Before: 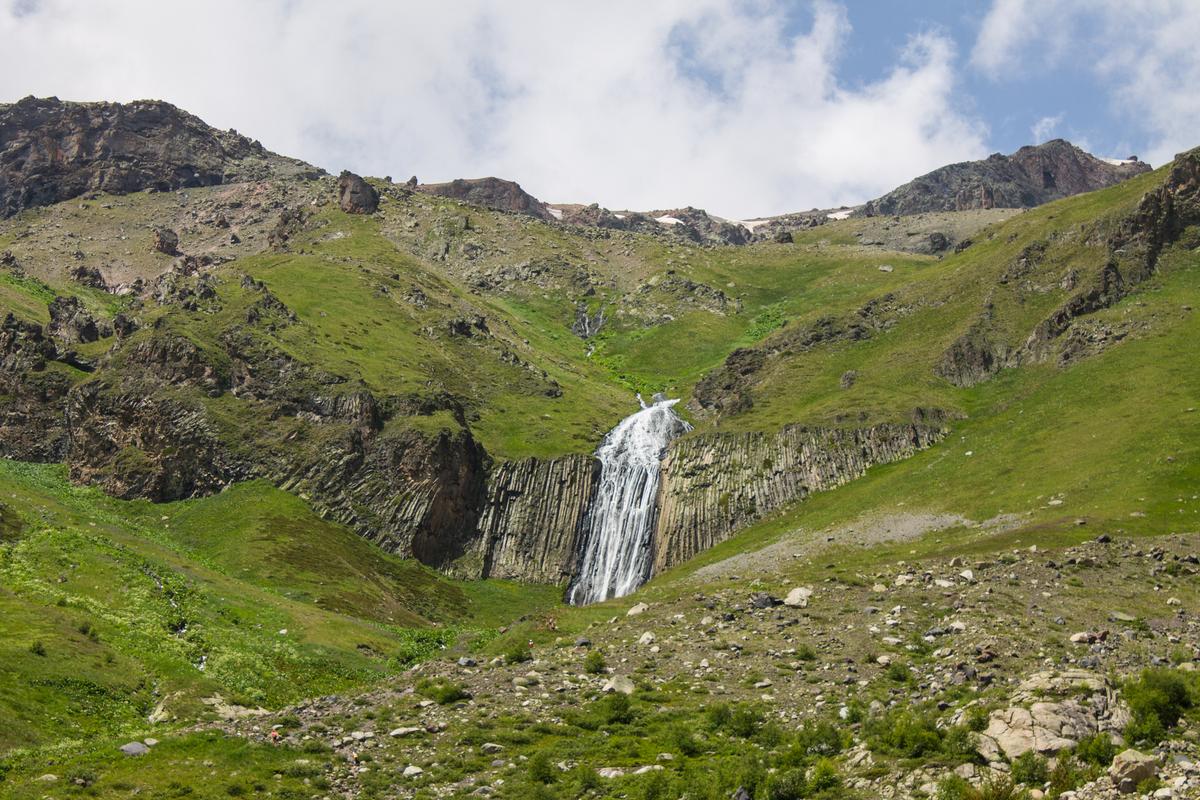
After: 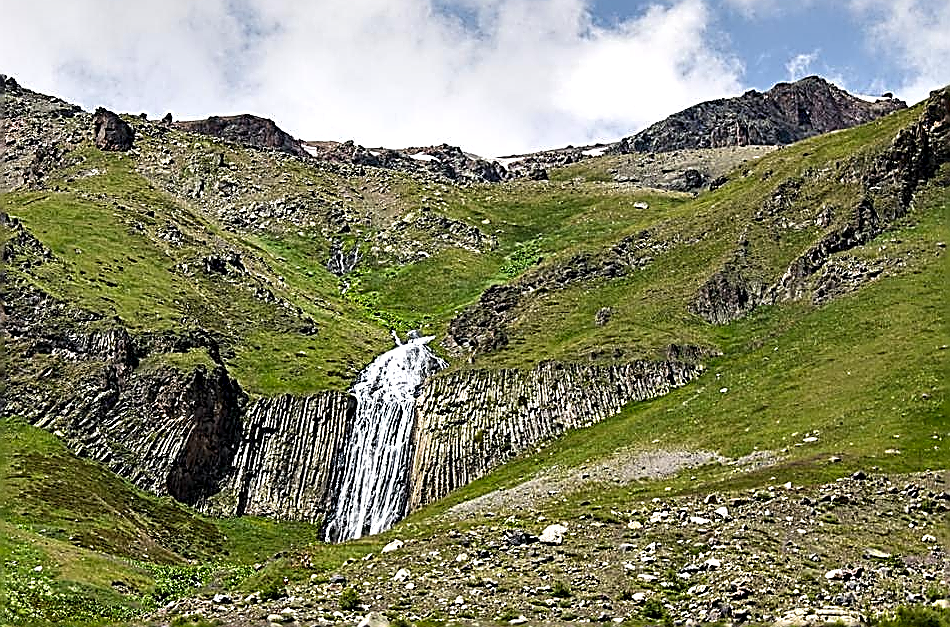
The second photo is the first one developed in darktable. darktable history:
crop and rotate: left 20.487%, top 7.931%, right 0.341%, bottom 13.597%
contrast equalizer: y [[0.6 ×6], [0.55 ×6], [0 ×6], [0 ×6], [0 ×6]]
sharpen: amount 1.99
